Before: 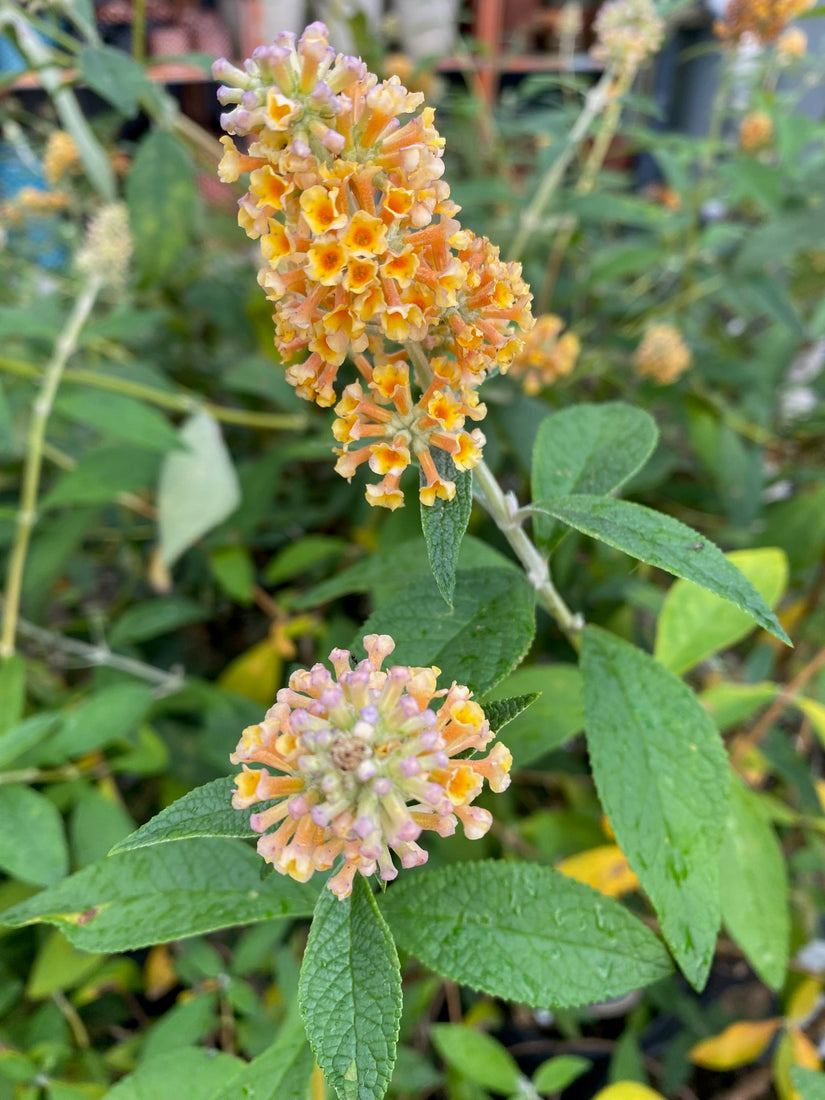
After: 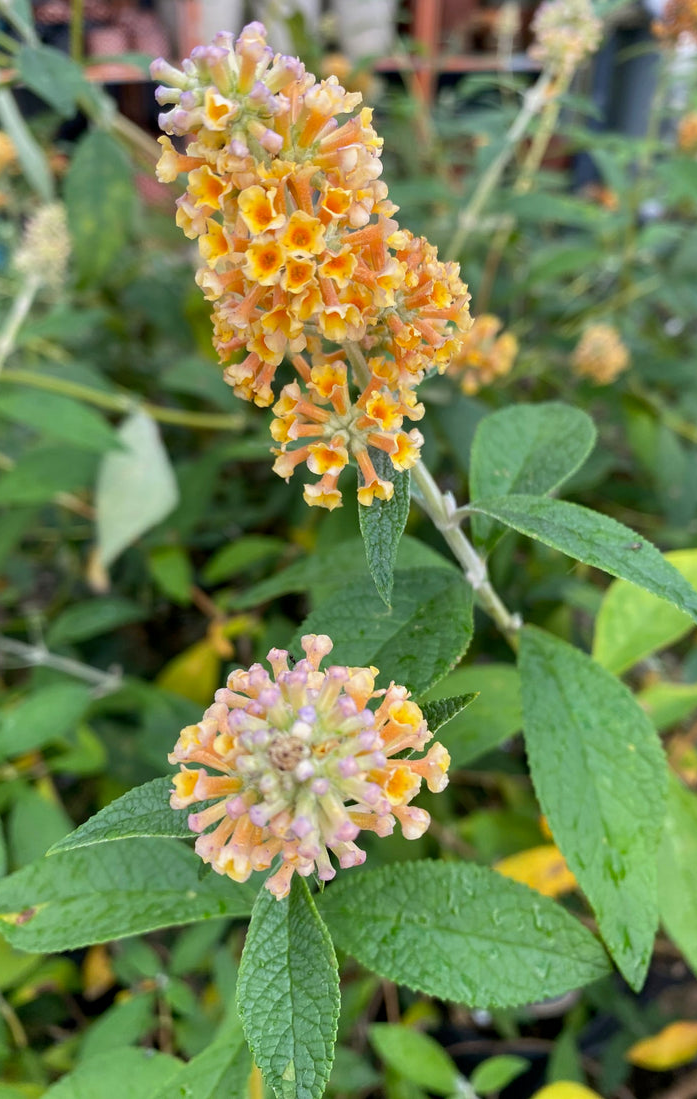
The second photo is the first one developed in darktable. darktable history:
crop: left 7.553%, right 7.859%
